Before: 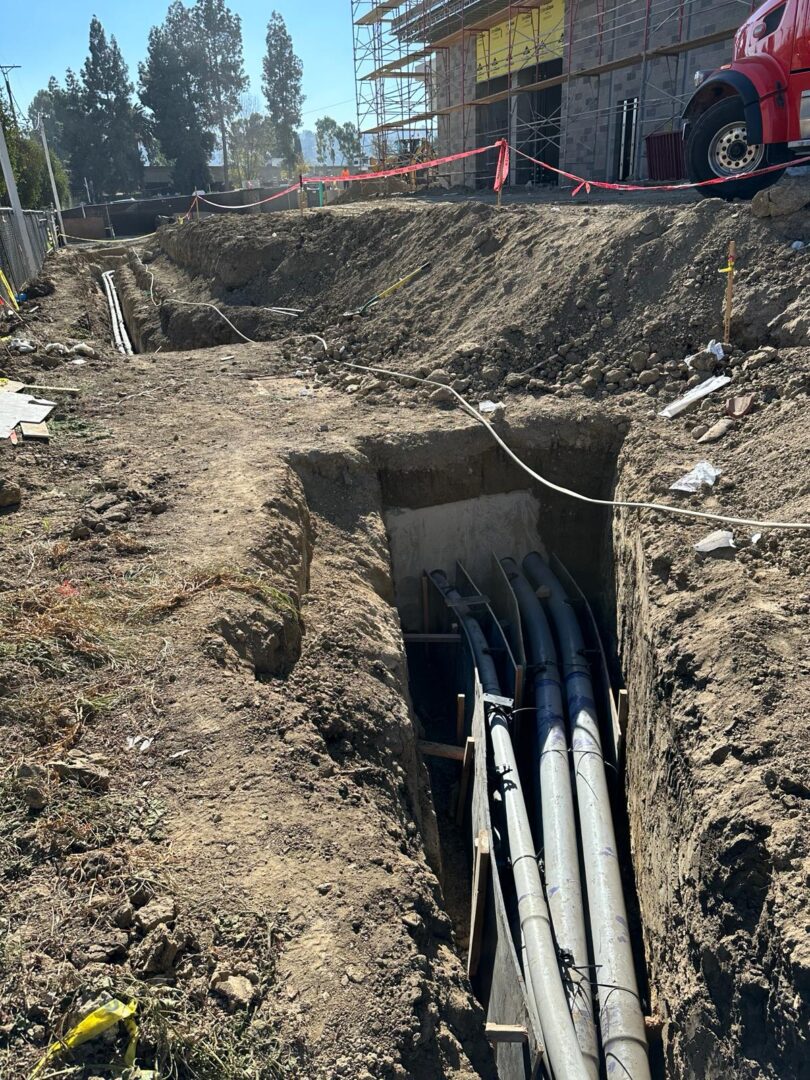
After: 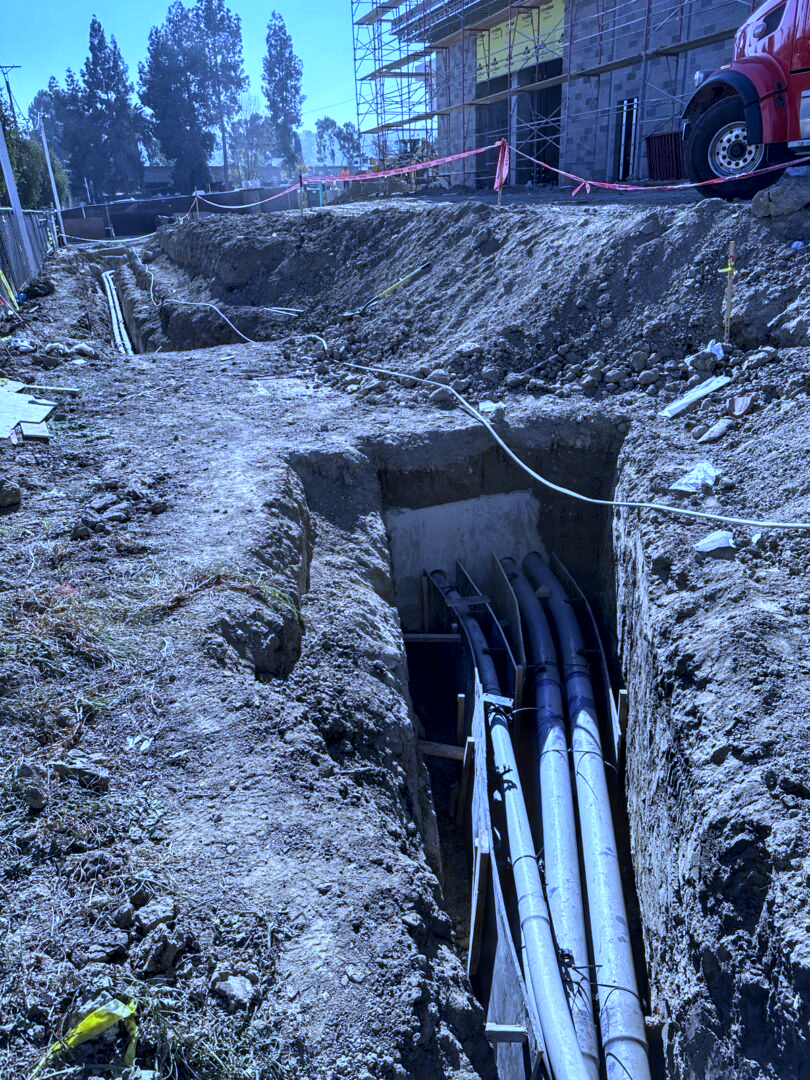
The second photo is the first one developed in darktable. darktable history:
local contrast: detail 130%
white balance: red 0.766, blue 1.537
base curve: preserve colors none
